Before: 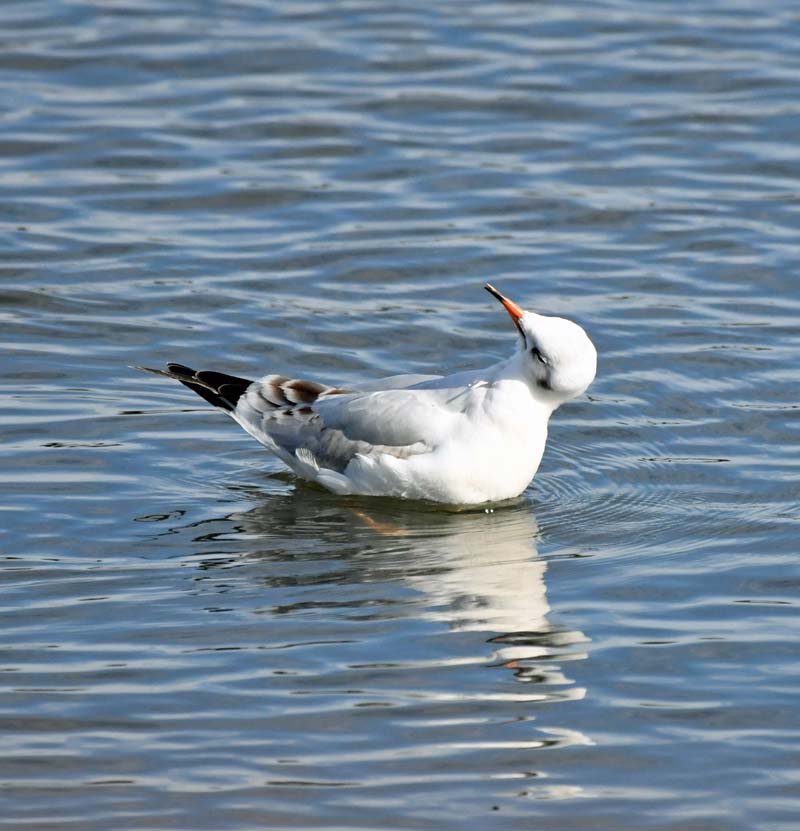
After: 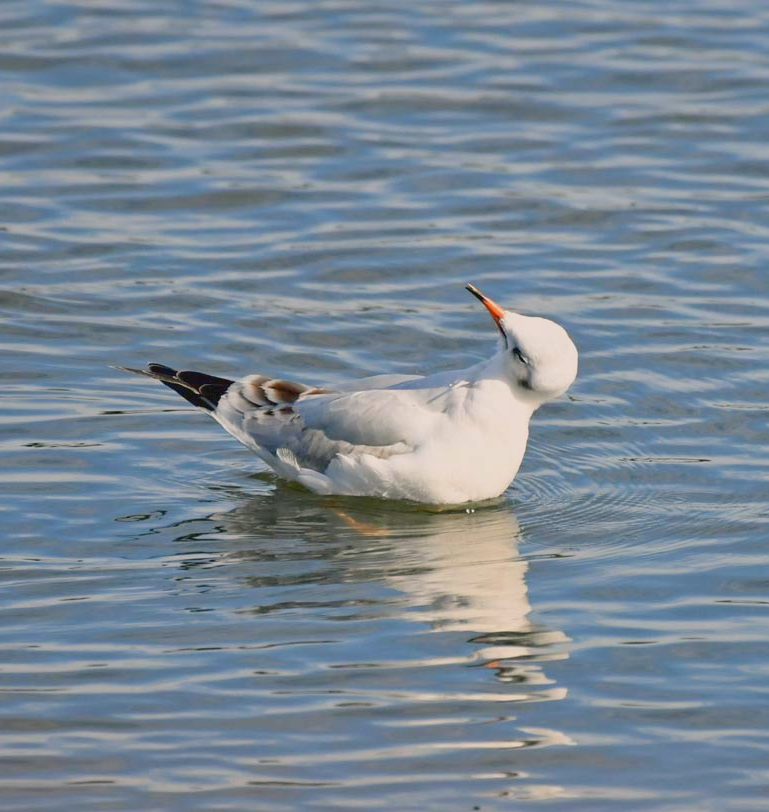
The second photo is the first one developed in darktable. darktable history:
crop and rotate: left 2.602%, right 1.253%, bottom 2.171%
contrast brightness saturation: contrast -0.086, brightness -0.043, saturation -0.108
exposure: black level correction 0, exposure 1.199 EV, compensate exposure bias true, compensate highlight preservation false
color balance rgb: highlights gain › chroma 3.031%, highlights gain › hue 60.01°, perceptual saturation grading › global saturation 0.366%, global vibrance 23.892%, contrast -25.555%
